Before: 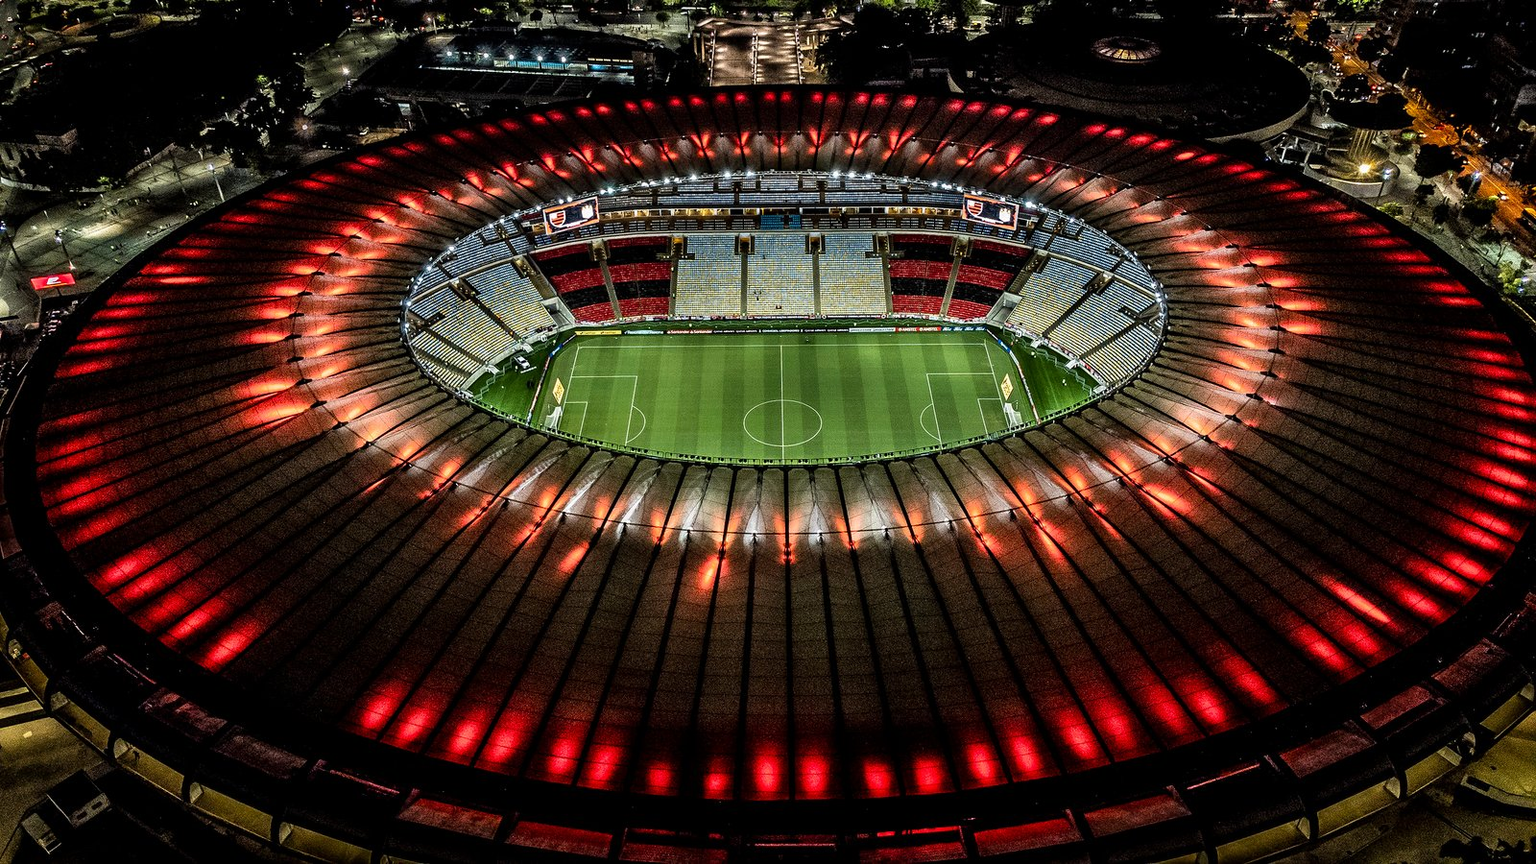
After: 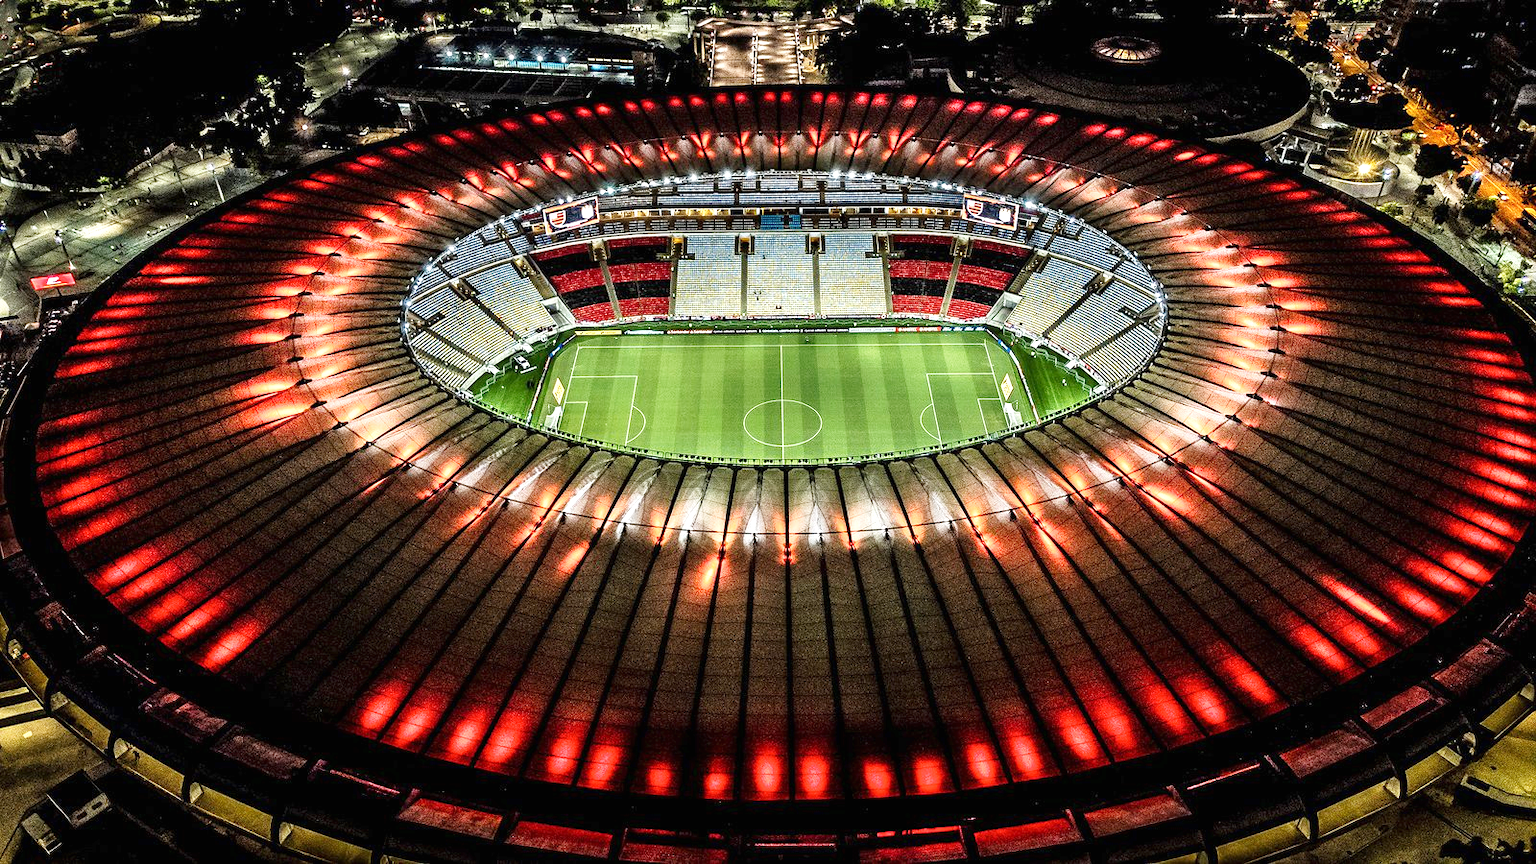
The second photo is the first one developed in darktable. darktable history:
base curve: curves: ch0 [(0, 0) (0.204, 0.334) (0.55, 0.733) (1, 1)], preserve colors none
exposure: black level correction 0, exposure 0.7 EV, compensate exposure bias true, compensate highlight preservation false
